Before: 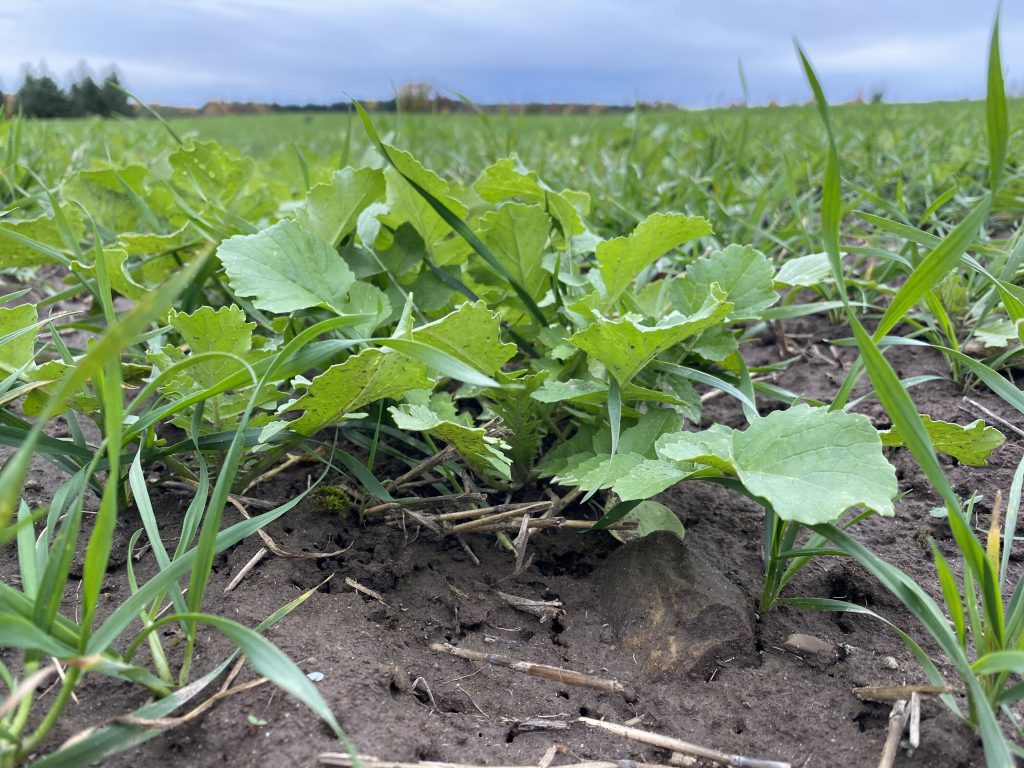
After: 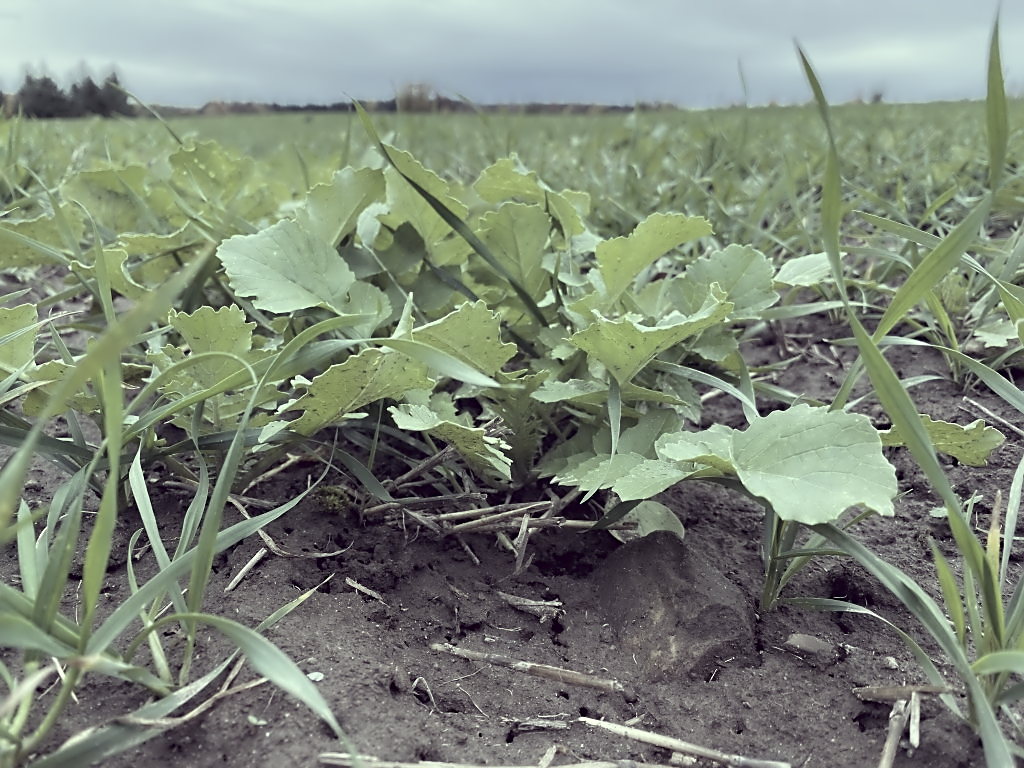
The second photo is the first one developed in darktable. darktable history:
contrast equalizer: octaves 7, y [[0.5 ×6], [0.5 ×6], [0.5 ×6], [0, 0.033, 0.067, 0.1, 0.133, 0.167], [0, 0.05, 0.1, 0.15, 0.2, 0.25]]
color correction: highlights a* -20.17, highlights b* 20.27, shadows a* 20.03, shadows b* -20.46, saturation 0.43
sharpen: on, module defaults
